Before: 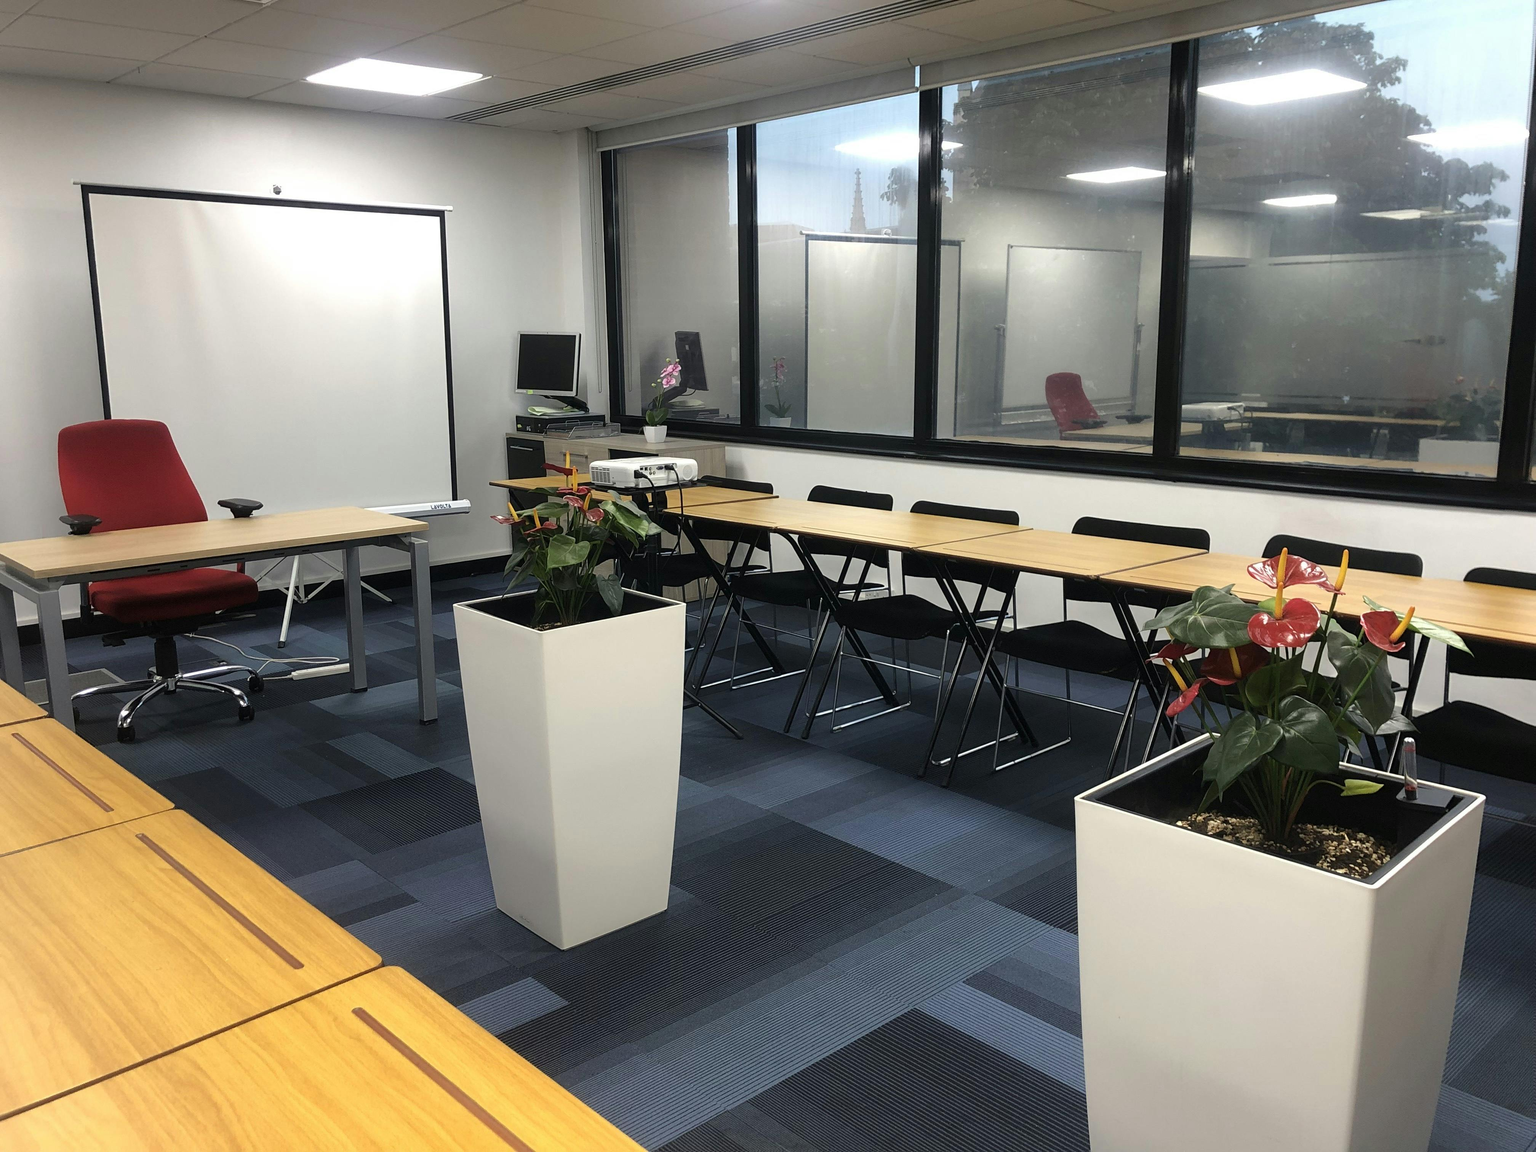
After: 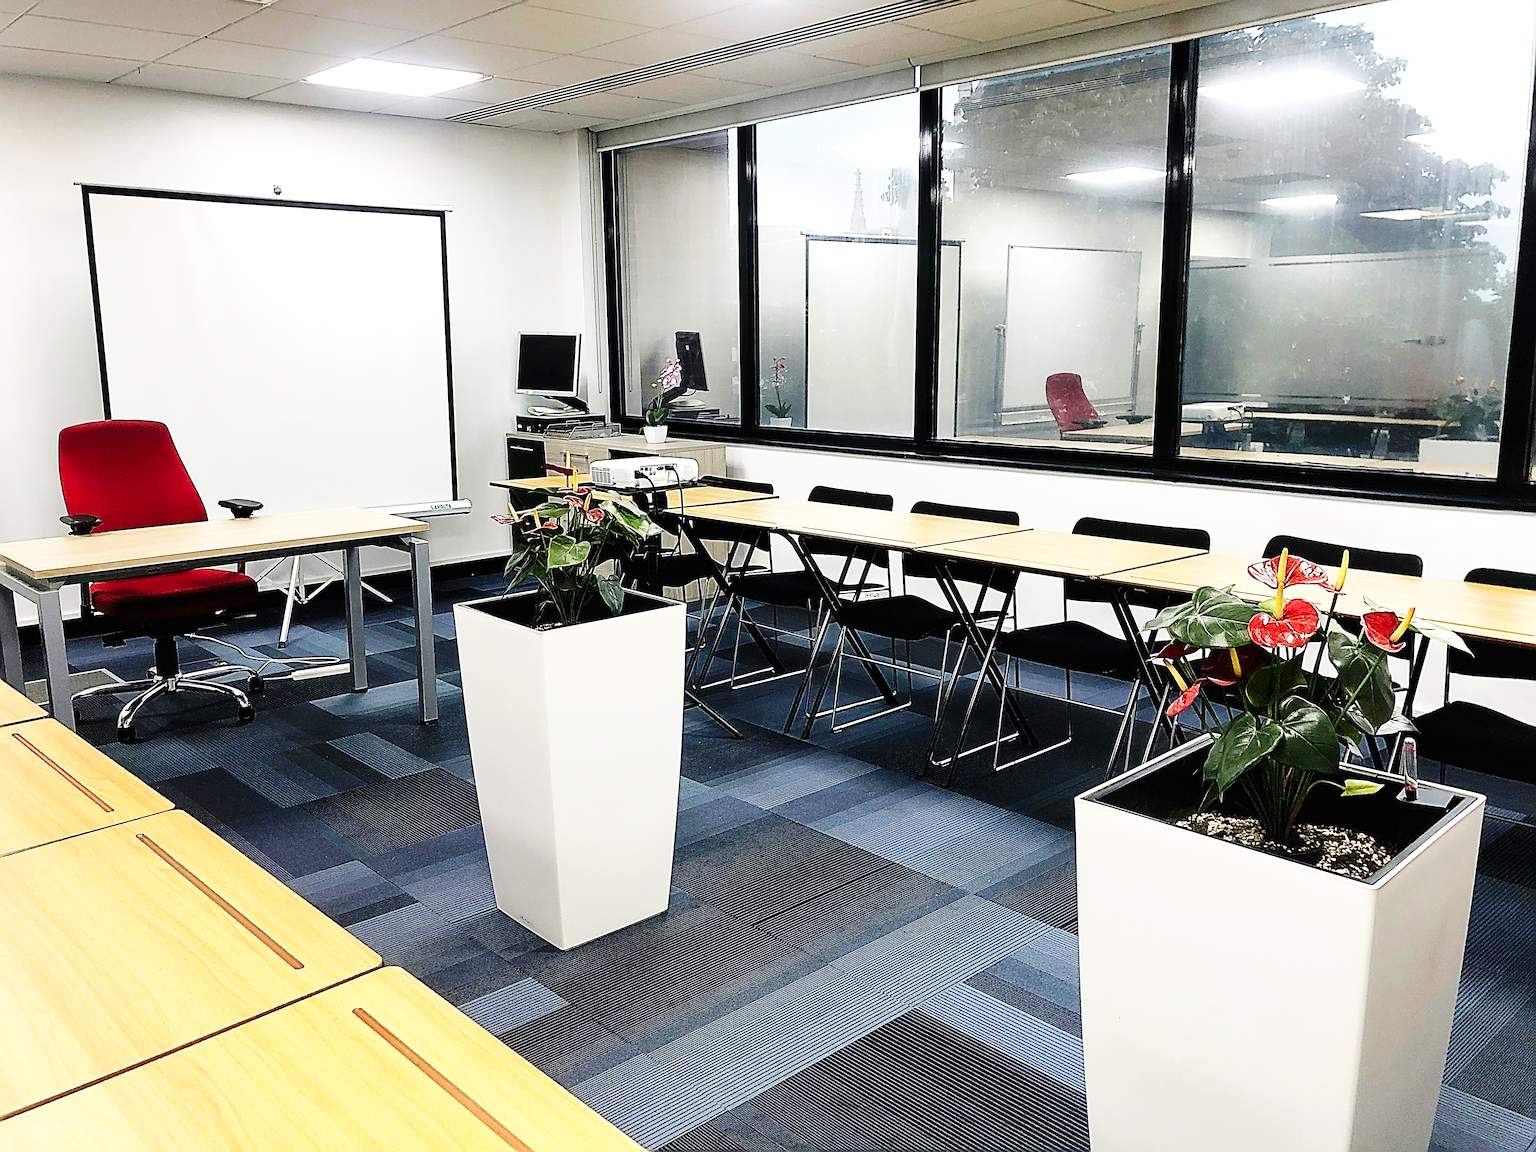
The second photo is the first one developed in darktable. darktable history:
sharpen: radius 3.192, amount 1.745
contrast equalizer: octaves 7, y [[0.6 ×6], [0.55 ×6], [0 ×6], [0 ×6], [0 ×6]], mix 0.311
haze removal: strength -0.08, distance 0.363, compatibility mode true, adaptive false
base curve: curves: ch0 [(0, 0) (0, 0) (0.002, 0.001) (0.008, 0.003) (0.019, 0.011) (0.037, 0.037) (0.064, 0.11) (0.102, 0.232) (0.152, 0.379) (0.216, 0.524) (0.296, 0.665) (0.394, 0.789) (0.512, 0.881) (0.651, 0.945) (0.813, 0.986) (1, 1)], preserve colors none
